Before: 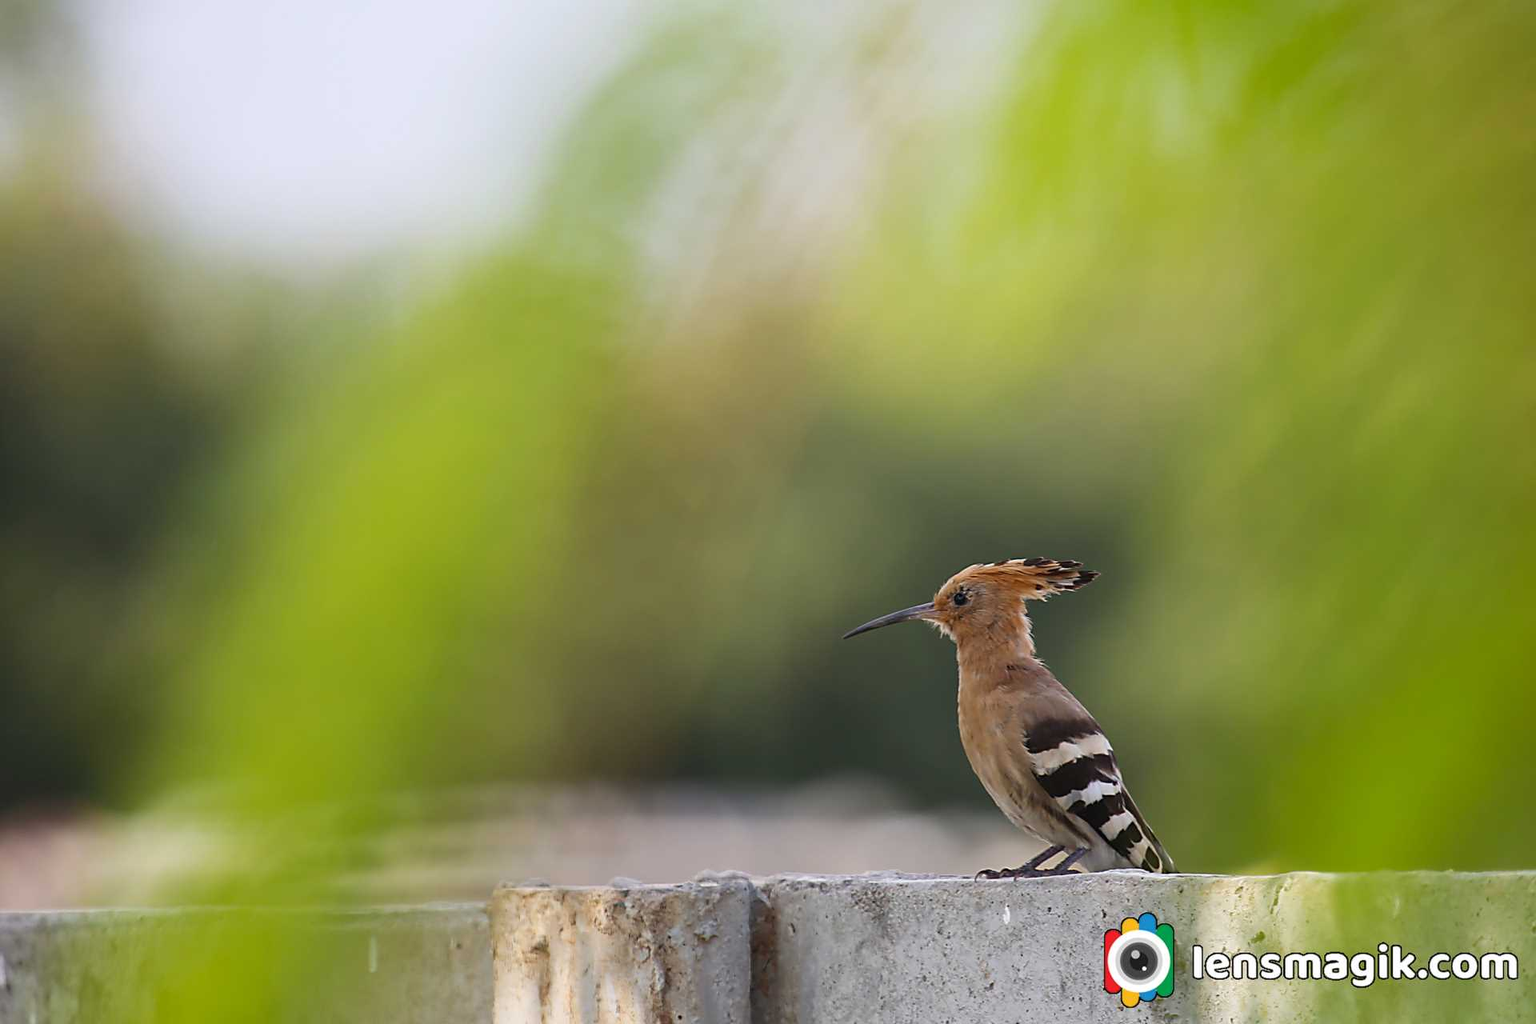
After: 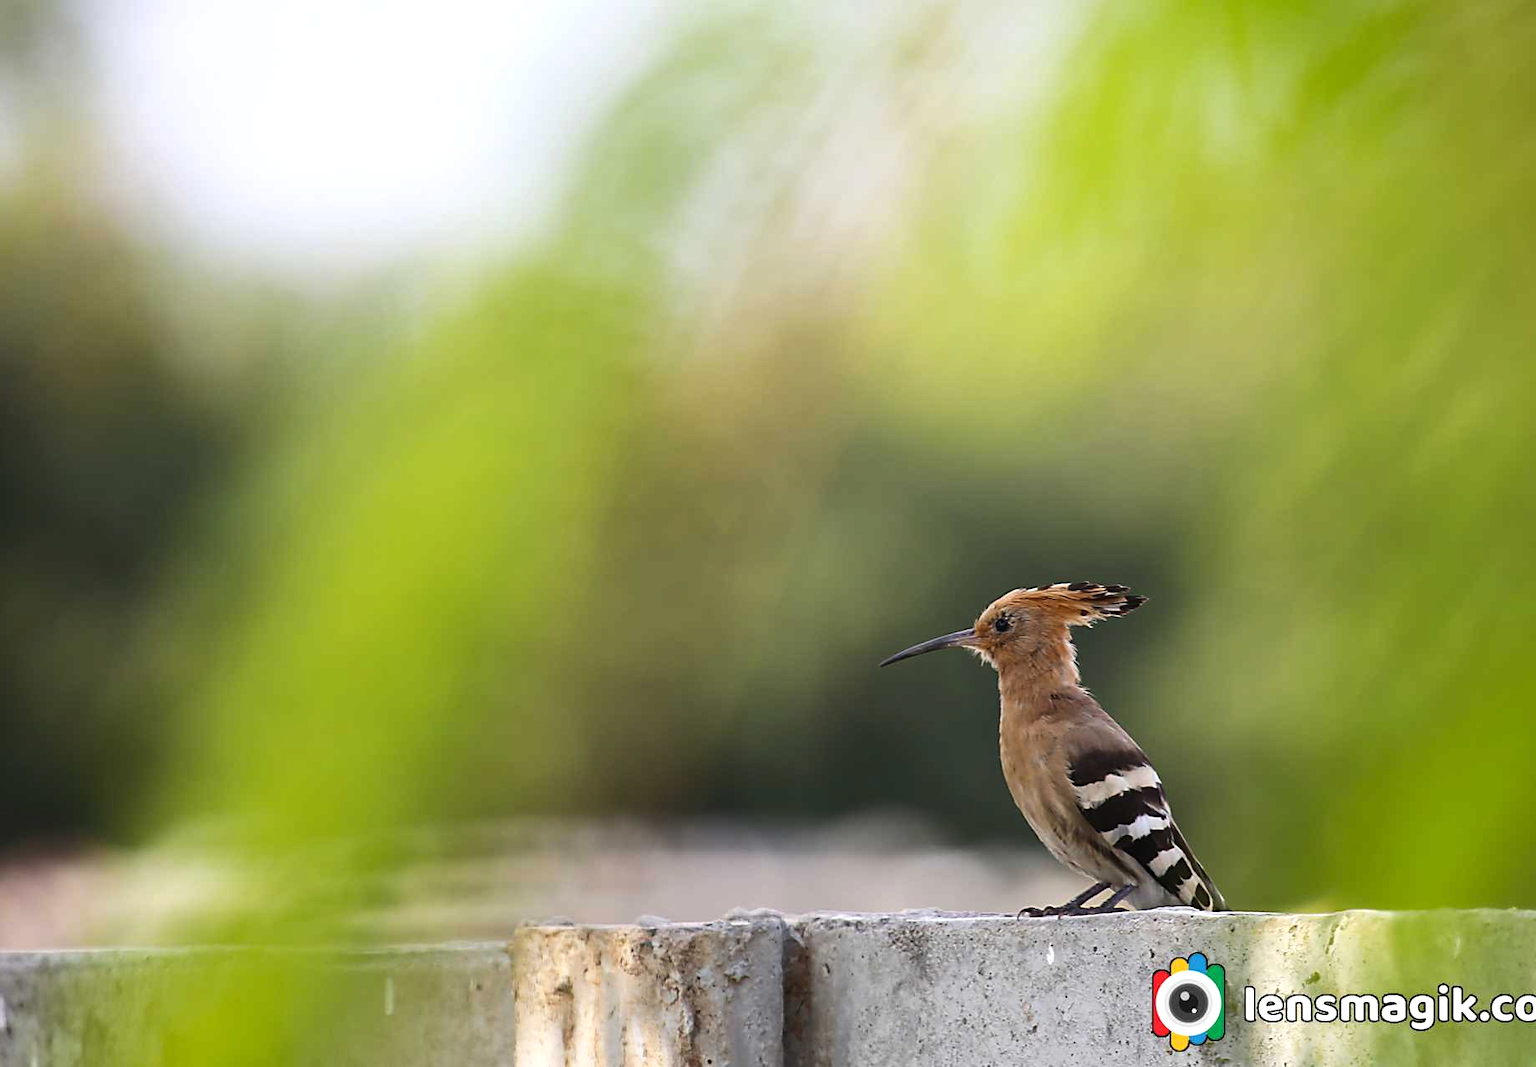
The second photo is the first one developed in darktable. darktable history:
crop: right 4.126%, bottom 0.031%
tone equalizer: -8 EV -0.417 EV, -7 EV -0.389 EV, -6 EV -0.333 EV, -5 EV -0.222 EV, -3 EV 0.222 EV, -2 EV 0.333 EV, -1 EV 0.389 EV, +0 EV 0.417 EV, edges refinement/feathering 500, mask exposure compensation -1.57 EV, preserve details no
